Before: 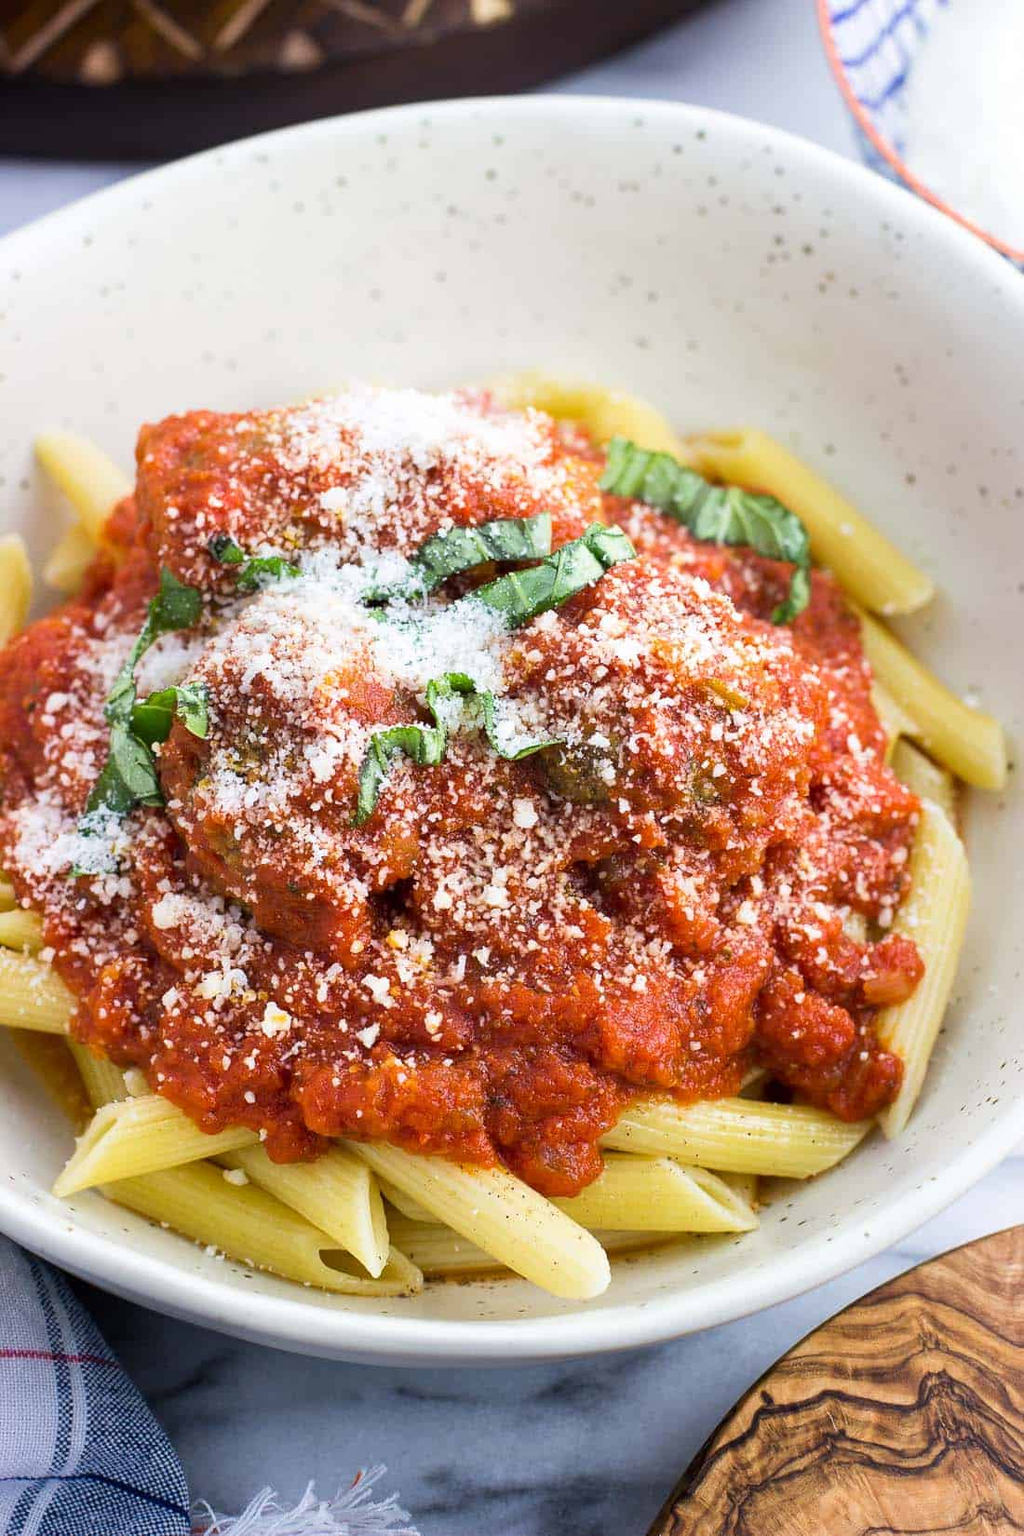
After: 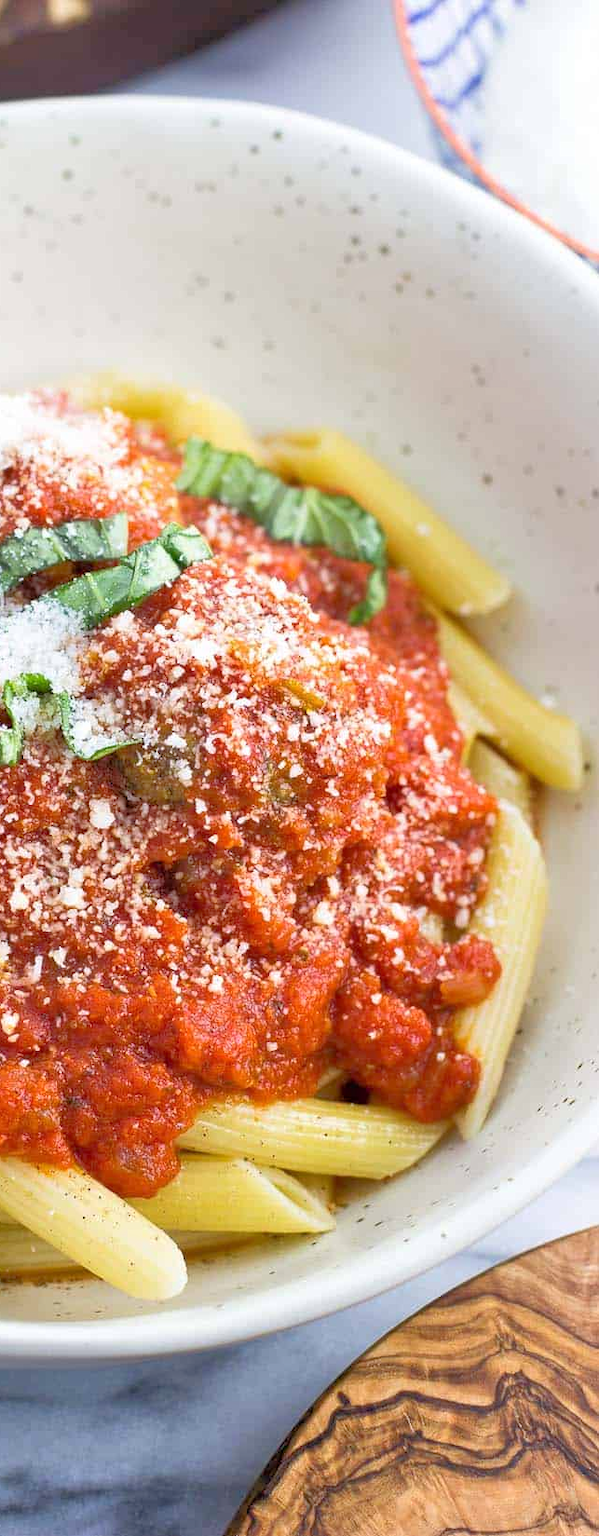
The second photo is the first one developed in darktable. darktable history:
tone equalizer: -7 EV 0.159 EV, -6 EV 0.614 EV, -5 EV 1.16 EV, -4 EV 1.29 EV, -3 EV 1.12 EV, -2 EV 0.6 EV, -1 EV 0.166 EV
crop: left 41.41%
